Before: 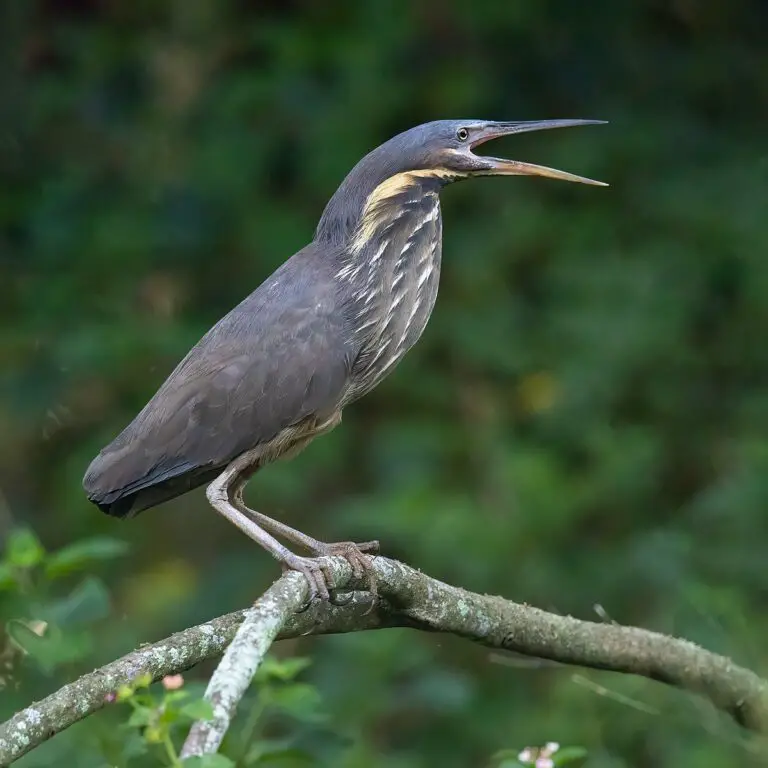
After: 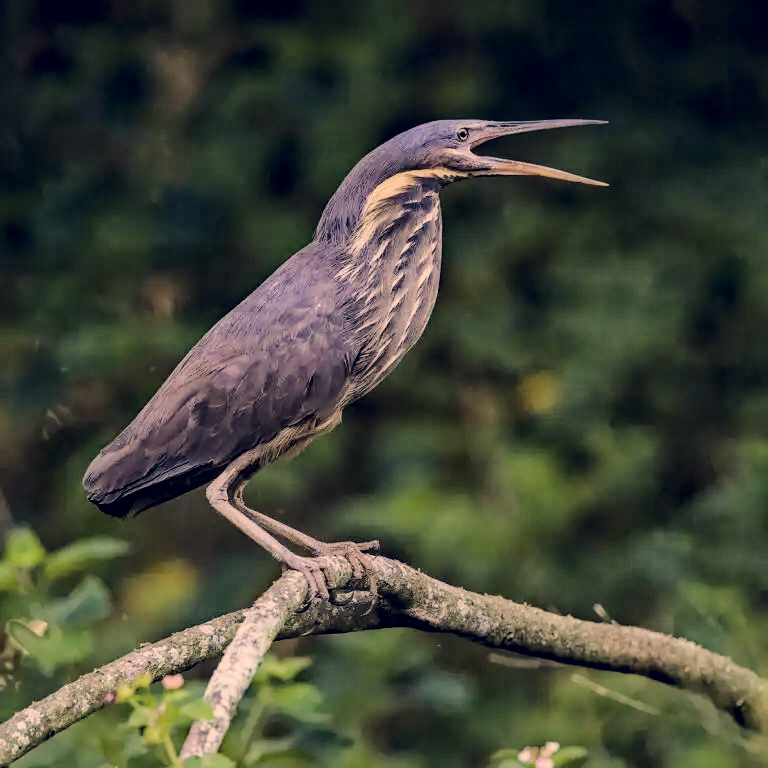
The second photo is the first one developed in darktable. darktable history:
exposure: exposure 0.375 EV, compensate highlight preservation false
color correction: highlights a* 20.26, highlights b* 27.3, shadows a* 3.44, shadows b* -16.72, saturation 0.736
tone curve: curves: ch0 [(0, 0.003) (0.211, 0.174) (0.482, 0.519) (0.843, 0.821) (0.992, 0.971)]; ch1 [(0, 0) (0.276, 0.206) (0.393, 0.364) (0.482, 0.477) (0.506, 0.5) (0.523, 0.523) (0.572, 0.592) (0.635, 0.665) (0.695, 0.759) (1, 1)]; ch2 [(0, 0) (0.438, 0.456) (0.498, 0.497) (0.536, 0.527) (0.562, 0.584) (0.619, 0.602) (0.698, 0.698) (1, 1)], color space Lab, linked channels, preserve colors none
local contrast: on, module defaults
haze removal: strength 0.504, distance 0.433, compatibility mode true, adaptive false
filmic rgb: black relative exposure -7.65 EV, white relative exposure 4.56 EV, threshold 3.06 EV, hardness 3.61, enable highlight reconstruction true
